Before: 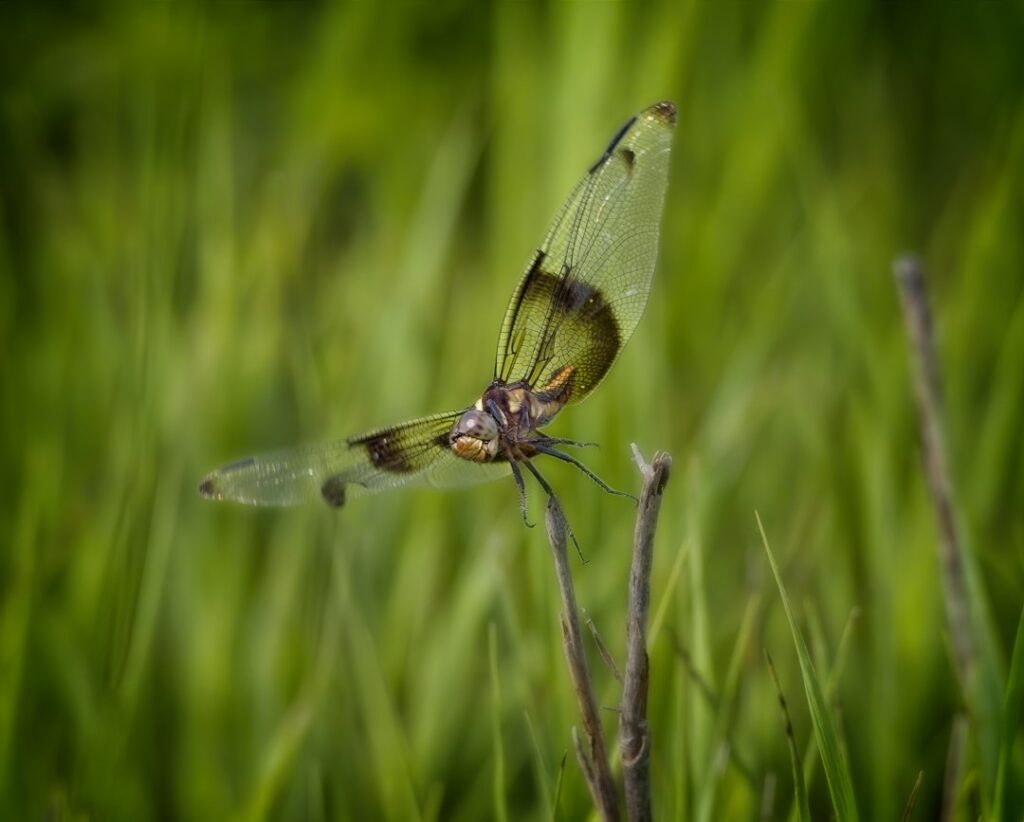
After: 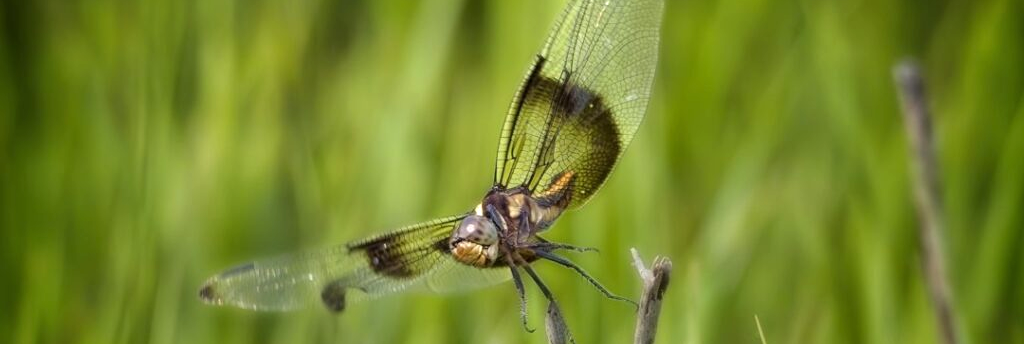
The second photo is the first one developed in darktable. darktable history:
tone equalizer: on, module defaults
crop and rotate: top 23.84%, bottom 34.294%
exposure: exposure 0.515 EV, compensate highlight preservation false
tone curve: curves: ch0 [(0, 0) (0.161, 0.144) (0.501, 0.497) (1, 1)], color space Lab, linked channels, preserve colors none
